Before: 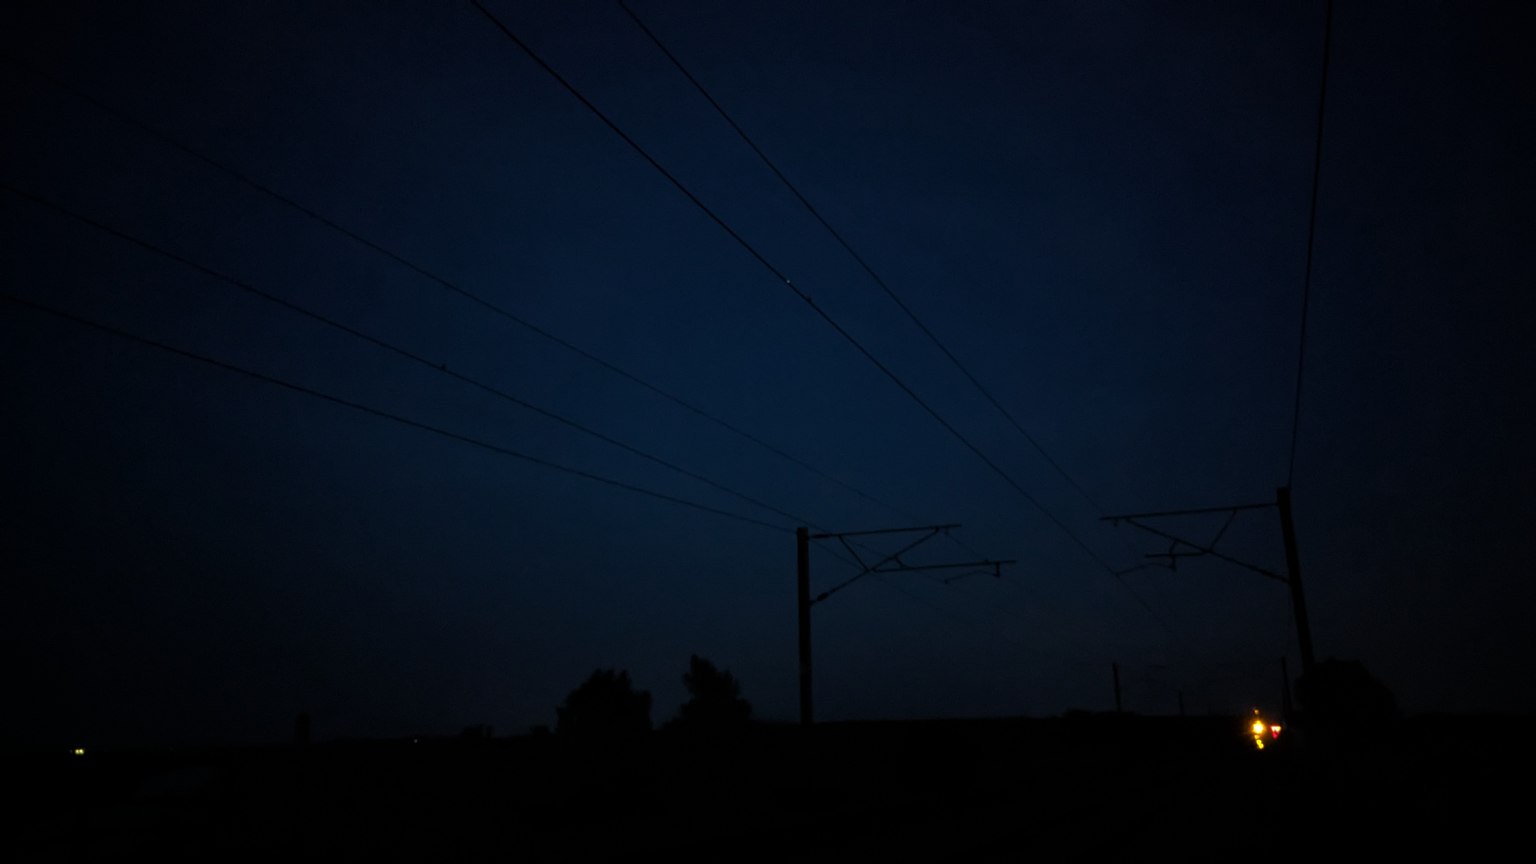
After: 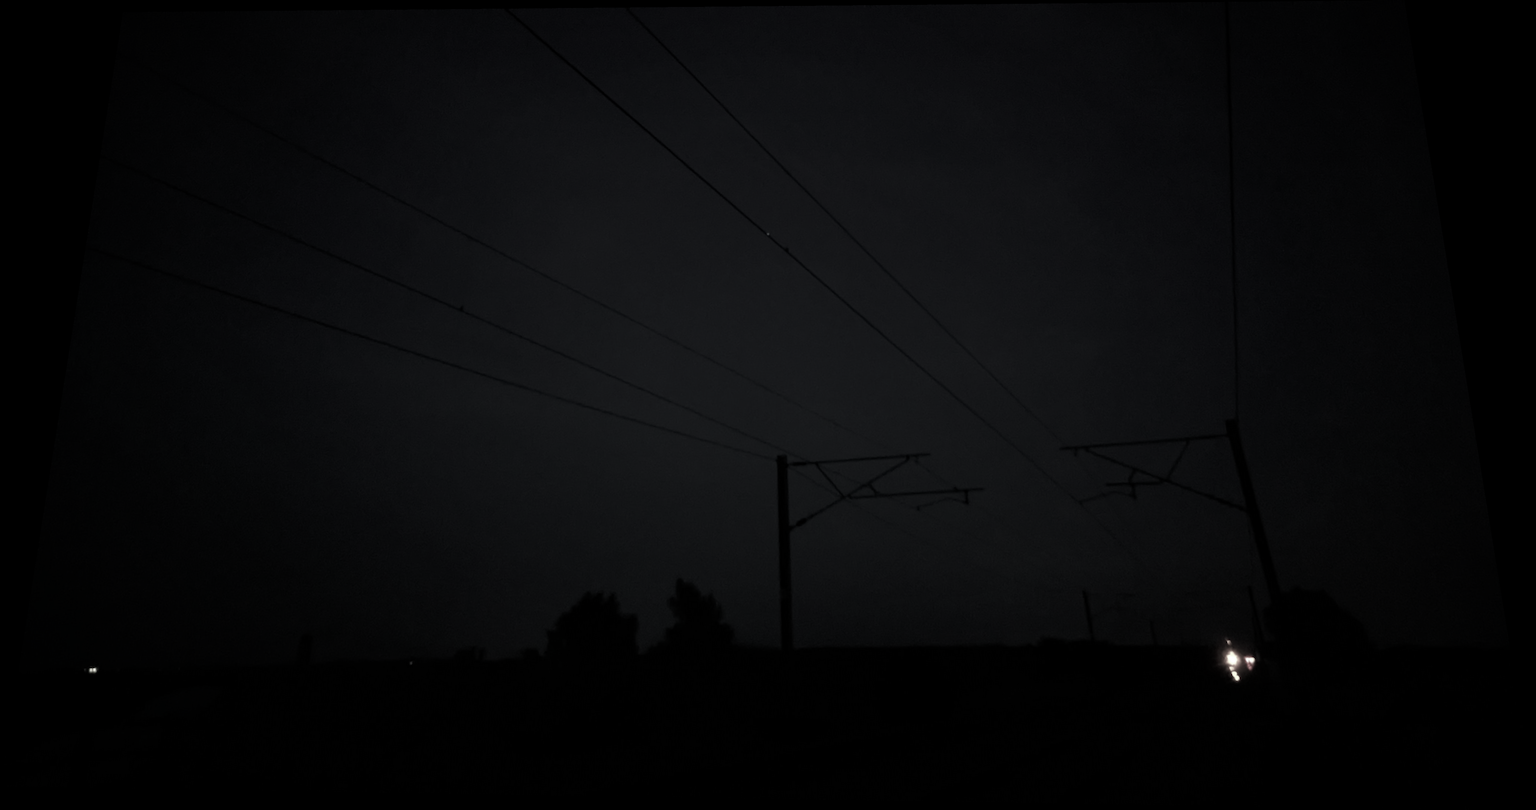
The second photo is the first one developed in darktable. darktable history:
contrast brightness saturation: contrast 0.1, saturation -0.36
rotate and perspective: rotation 0.128°, lens shift (vertical) -0.181, lens shift (horizontal) -0.044, shear 0.001, automatic cropping off
color contrast: green-magenta contrast 0.3, blue-yellow contrast 0.15
